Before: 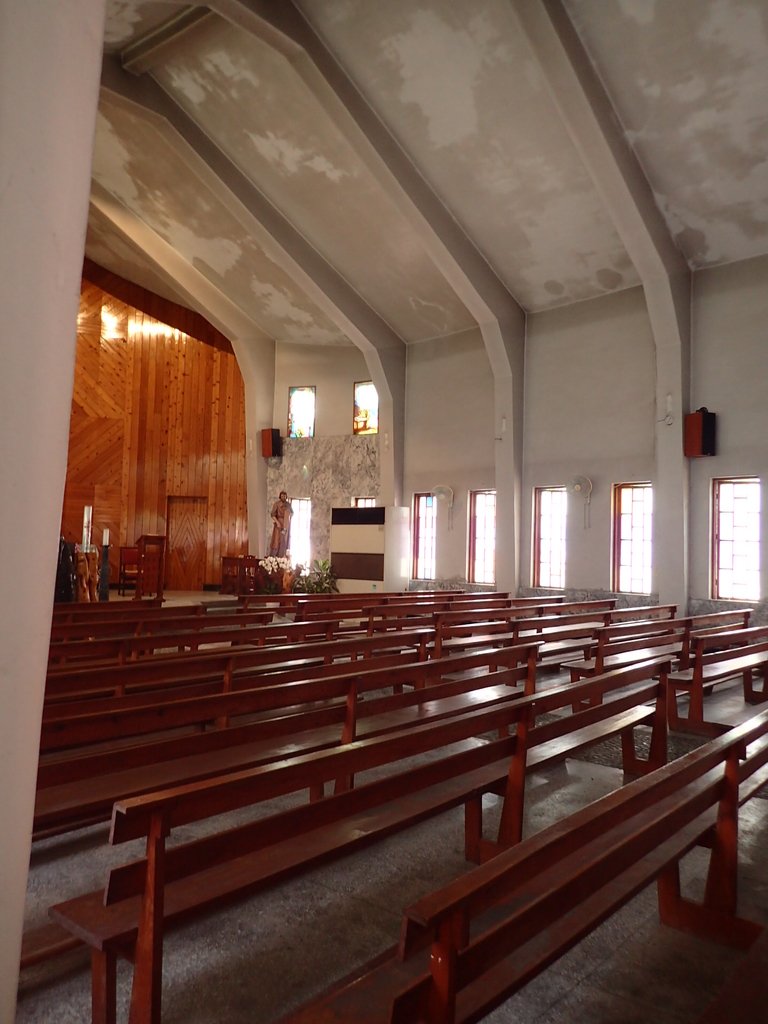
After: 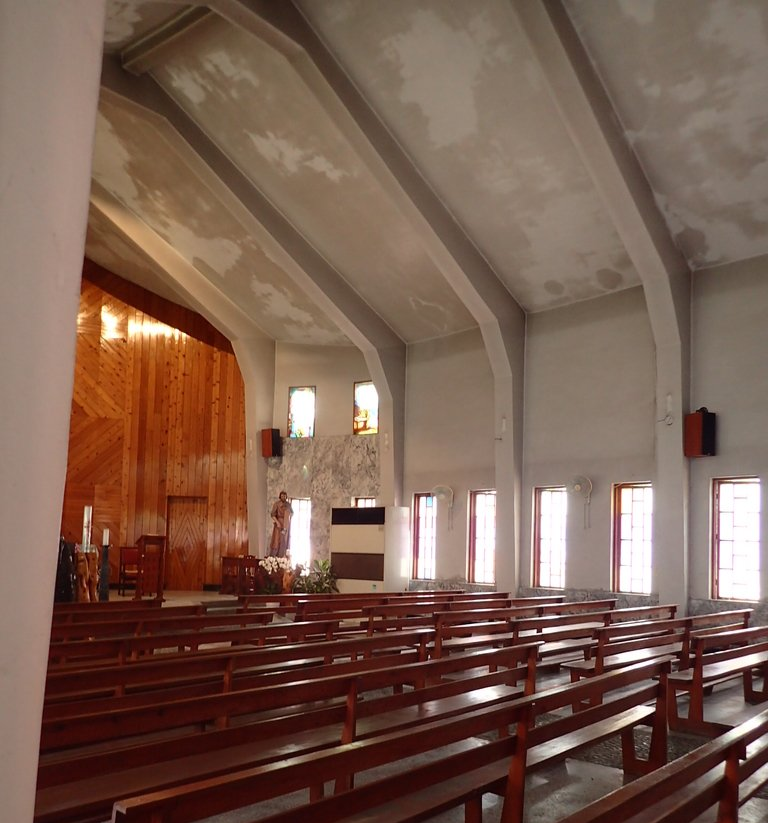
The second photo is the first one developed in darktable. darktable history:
crop: bottom 19.552%
